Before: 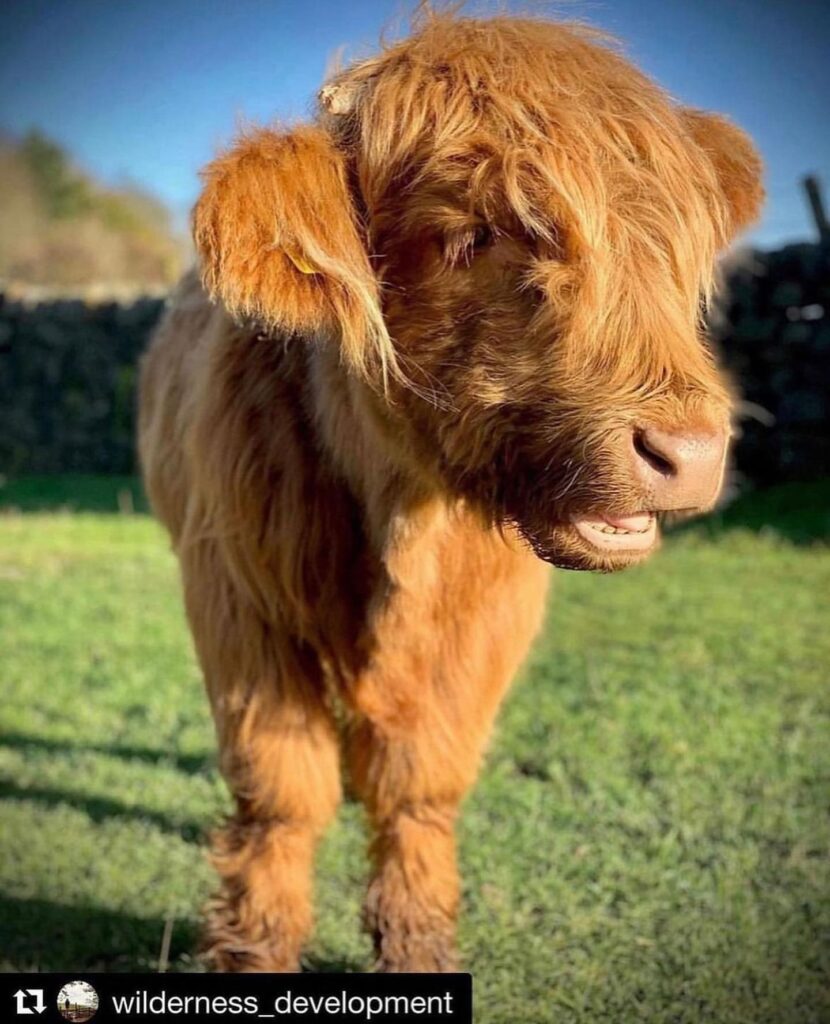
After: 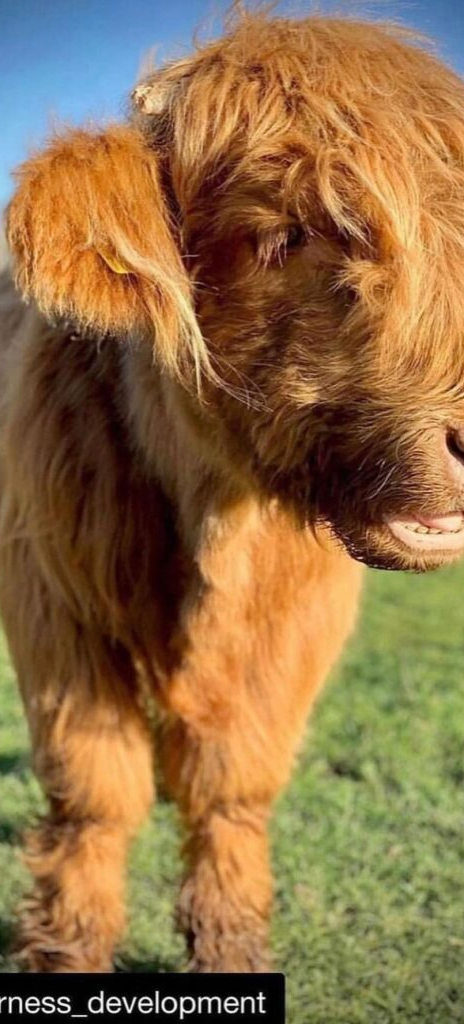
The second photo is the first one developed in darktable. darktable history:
crop and rotate: left 22.62%, right 21.387%
base curve: curves: ch0 [(0, 0) (0.283, 0.295) (1, 1)], fusion 1, exposure shift 0.01, preserve colors none
